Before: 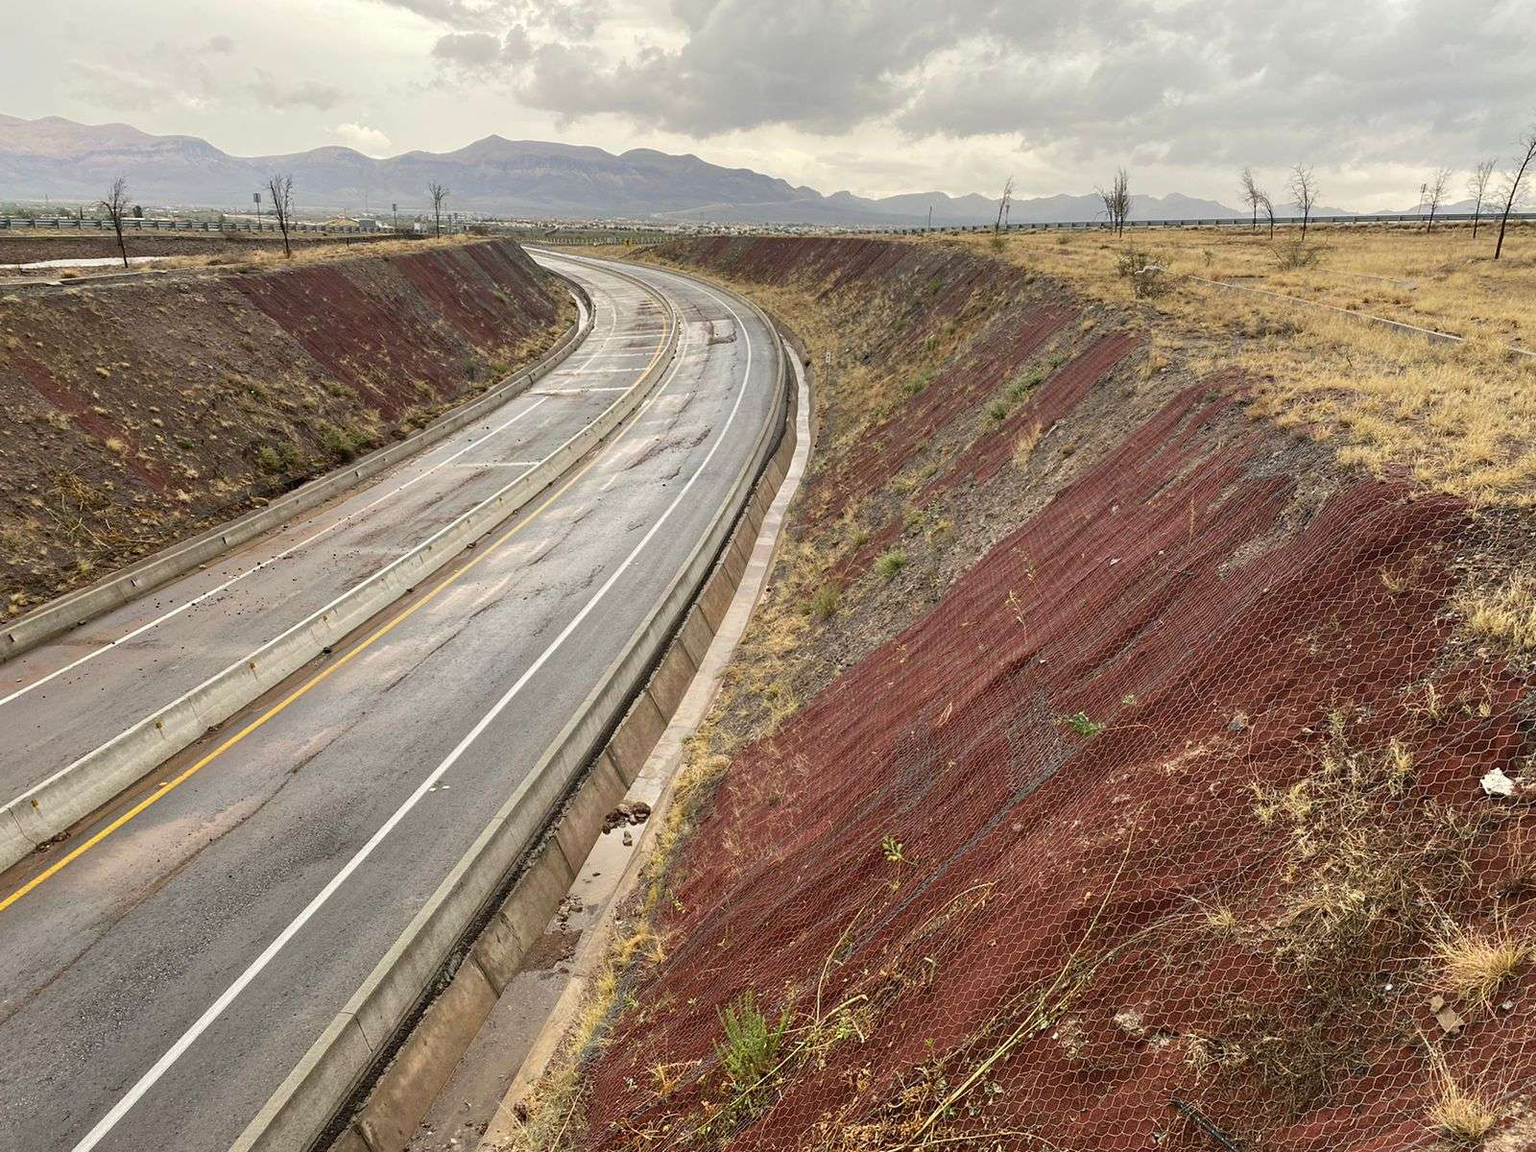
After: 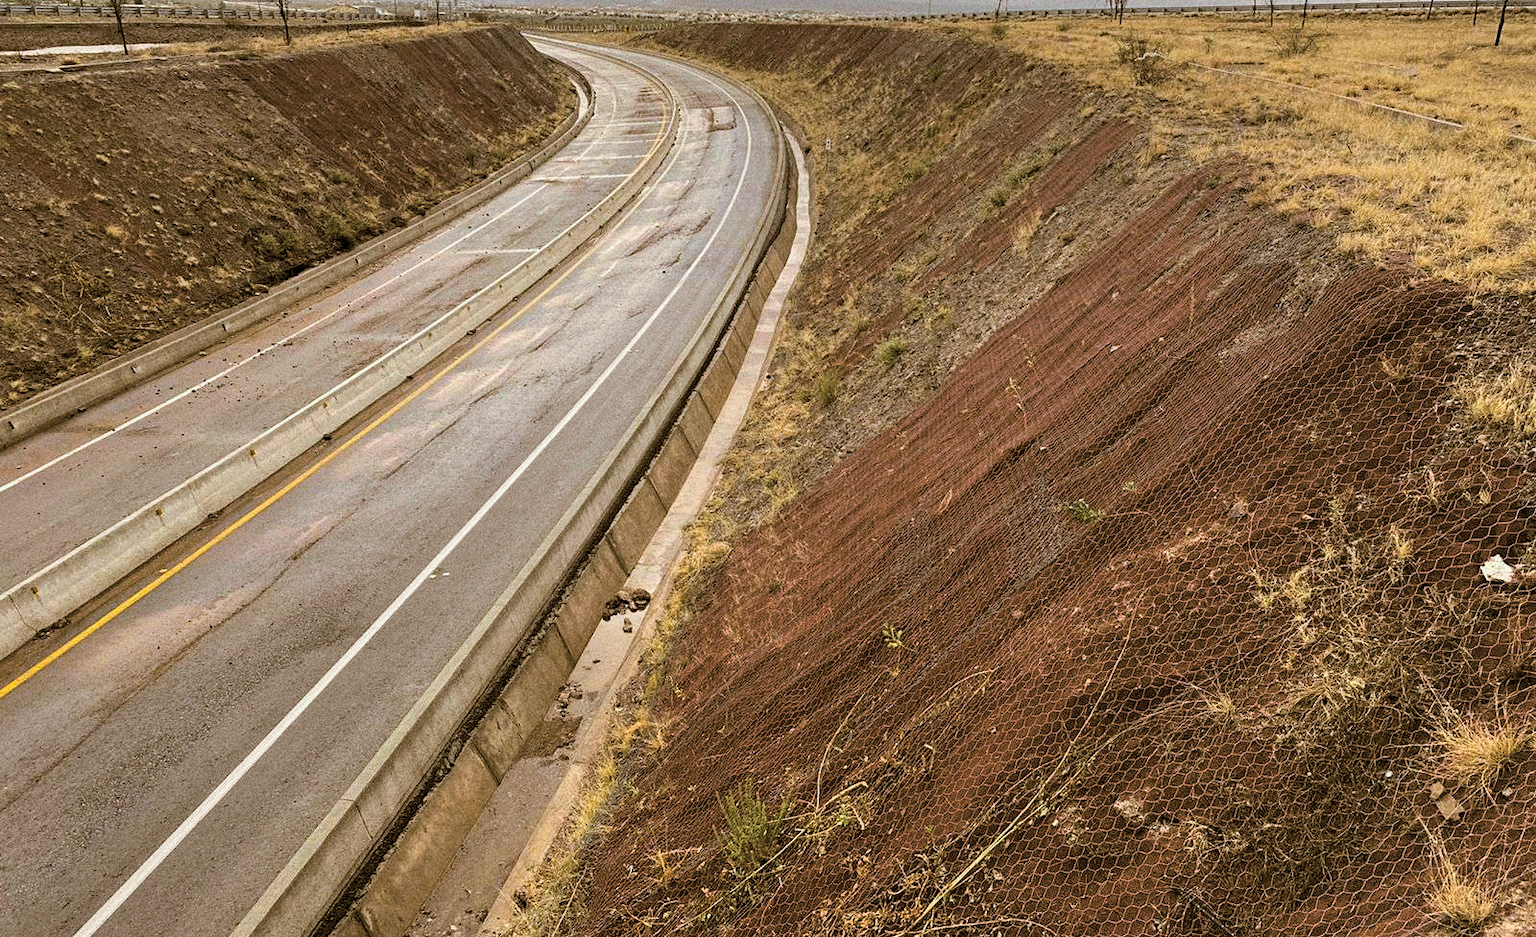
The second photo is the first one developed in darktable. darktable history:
crop and rotate: top 18.507%
grain: coarseness 11.82 ISO, strength 36.67%, mid-tones bias 74.17%
split-toning: shadows › hue 37.98°, highlights › hue 185.58°, balance -55.261
color balance rgb: shadows lift › chroma 3%, shadows lift › hue 240.84°, highlights gain › chroma 3%, highlights gain › hue 73.2°, global offset › luminance -0.5%, perceptual saturation grading › global saturation 20%, perceptual saturation grading › highlights -25%, perceptual saturation grading › shadows 50%, global vibrance 25.26%
color balance: lift [1, 1.015, 1.004, 0.985], gamma [1, 0.958, 0.971, 1.042], gain [1, 0.956, 0.977, 1.044]
